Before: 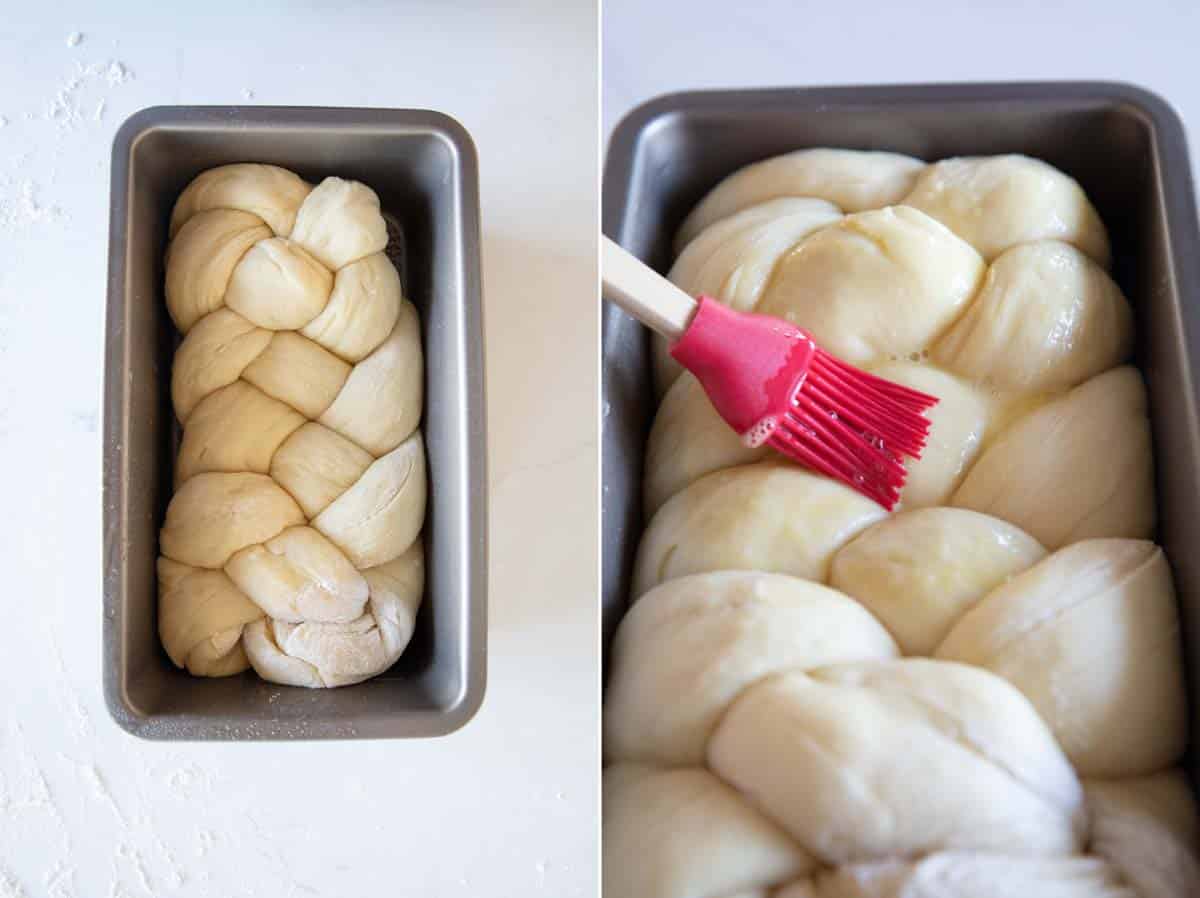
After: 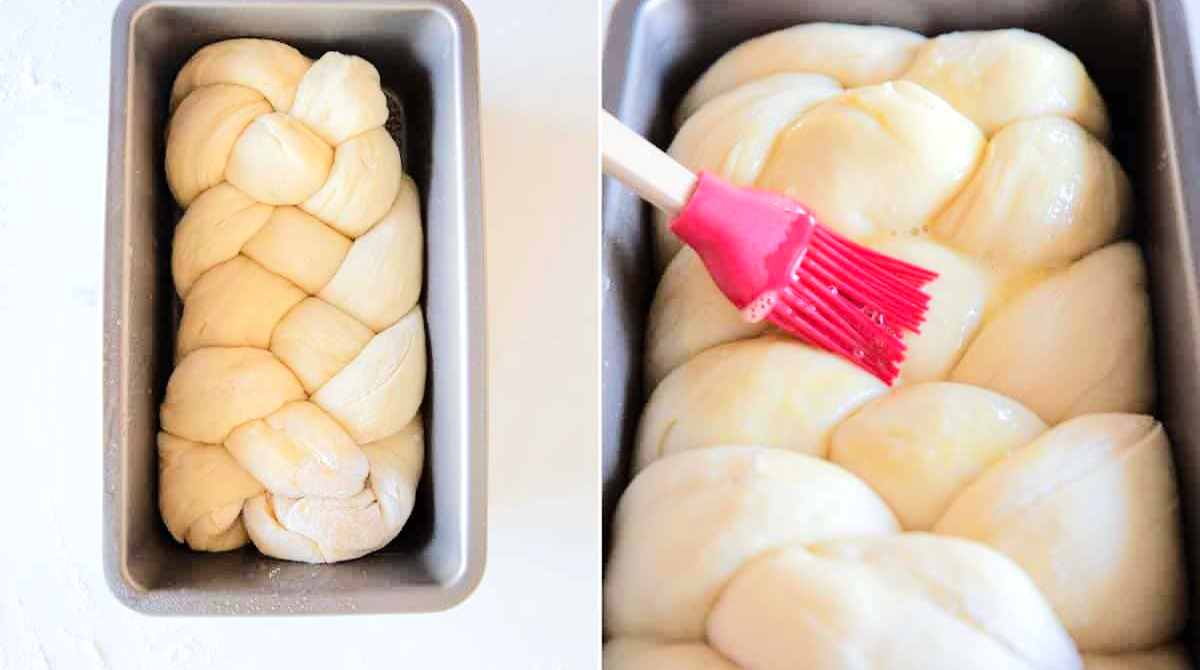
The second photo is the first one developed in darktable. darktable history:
crop: top 13.966%, bottom 11.319%
tone equalizer: -7 EV 0.159 EV, -6 EV 0.618 EV, -5 EV 1.18 EV, -4 EV 1.37 EV, -3 EV 1.13 EV, -2 EV 0.6 EV, -1 EV 0.15 EV, edges refinement/feathering 500, mask exposure compensation -1.57 EV, preserve details no
